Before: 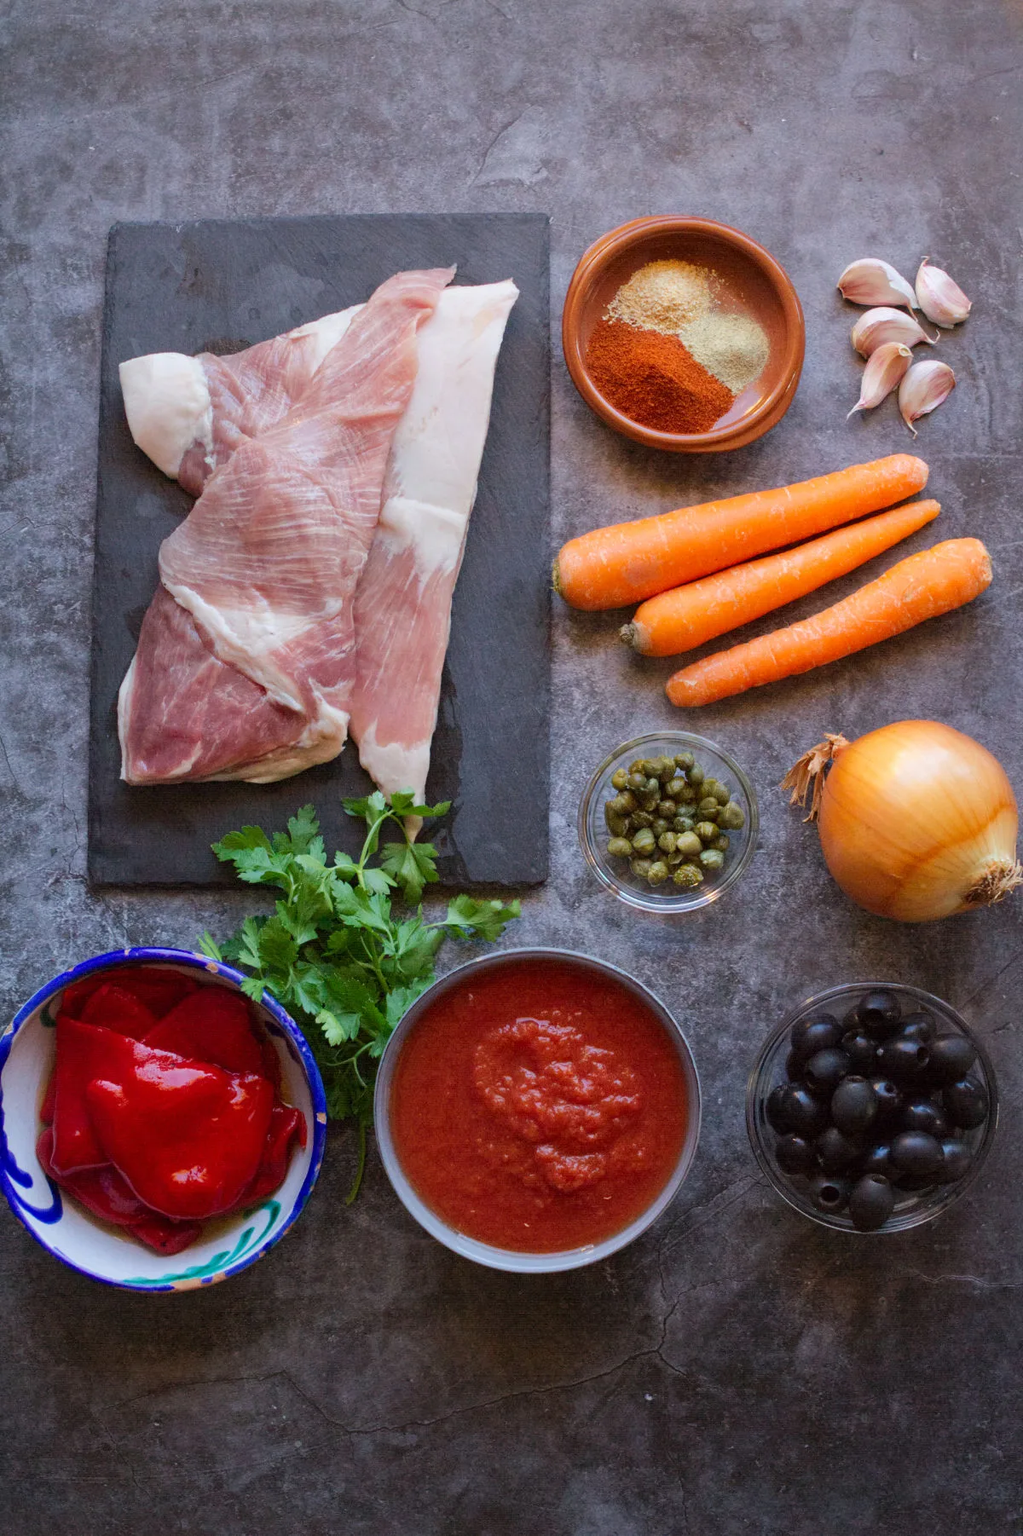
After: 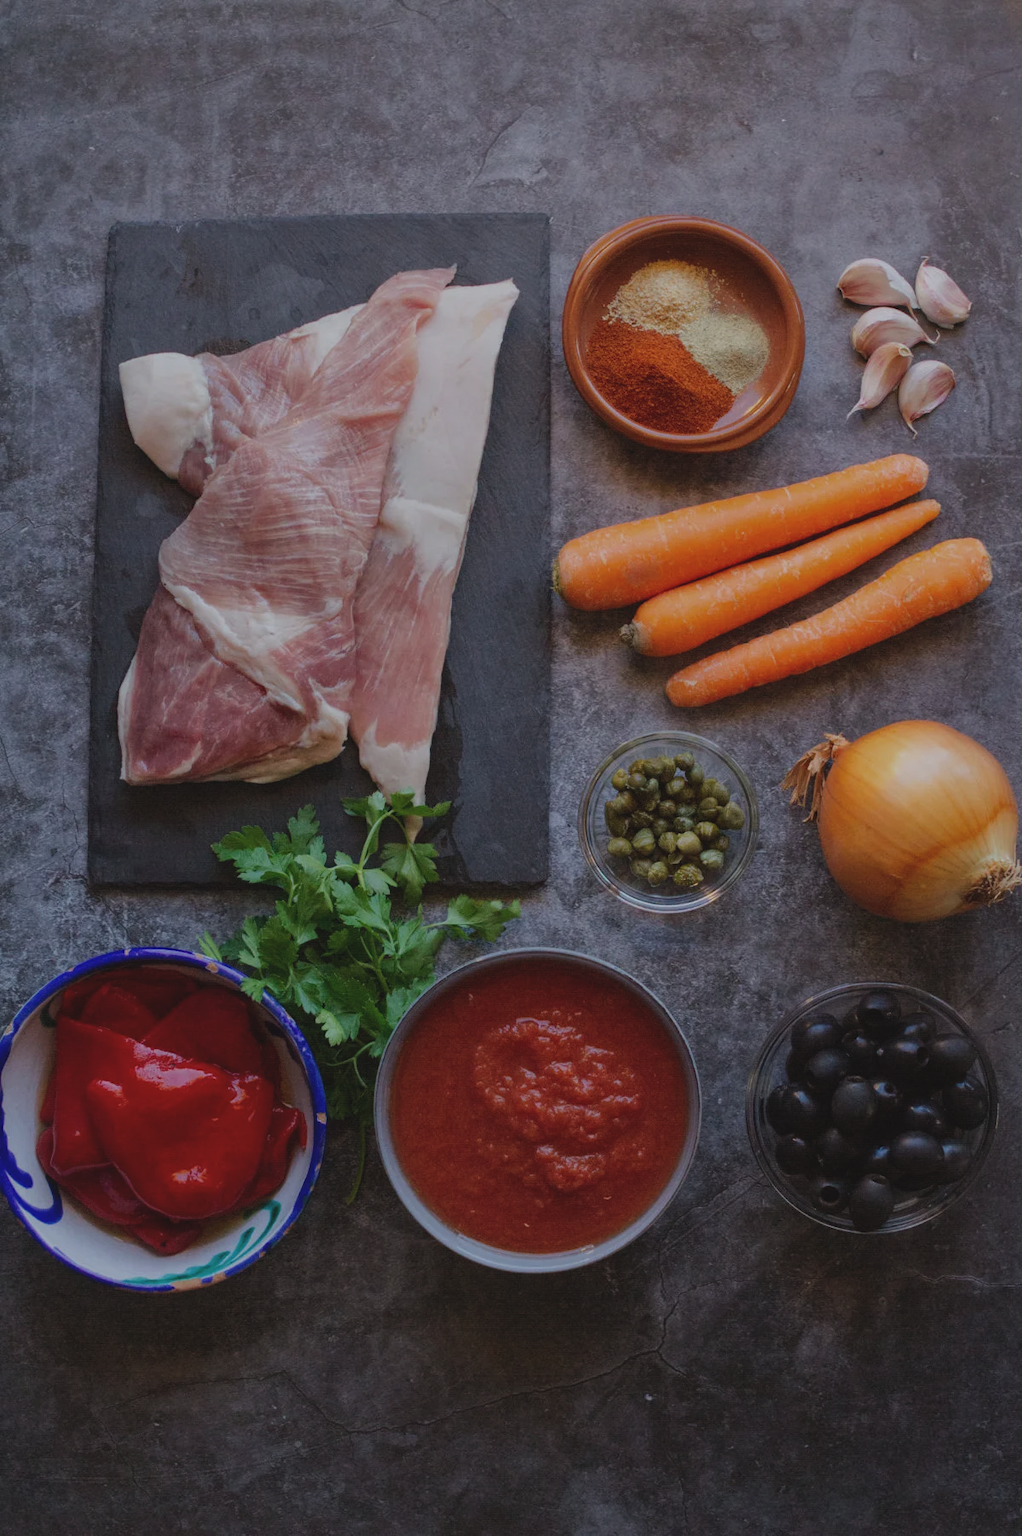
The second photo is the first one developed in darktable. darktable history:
exposure: black level correction -0.016, exposure -1.018 EV, compensate highlight preservation false
local contrast: highlights 100%, shadows 100%, detail 120%, midtone range 0.2
